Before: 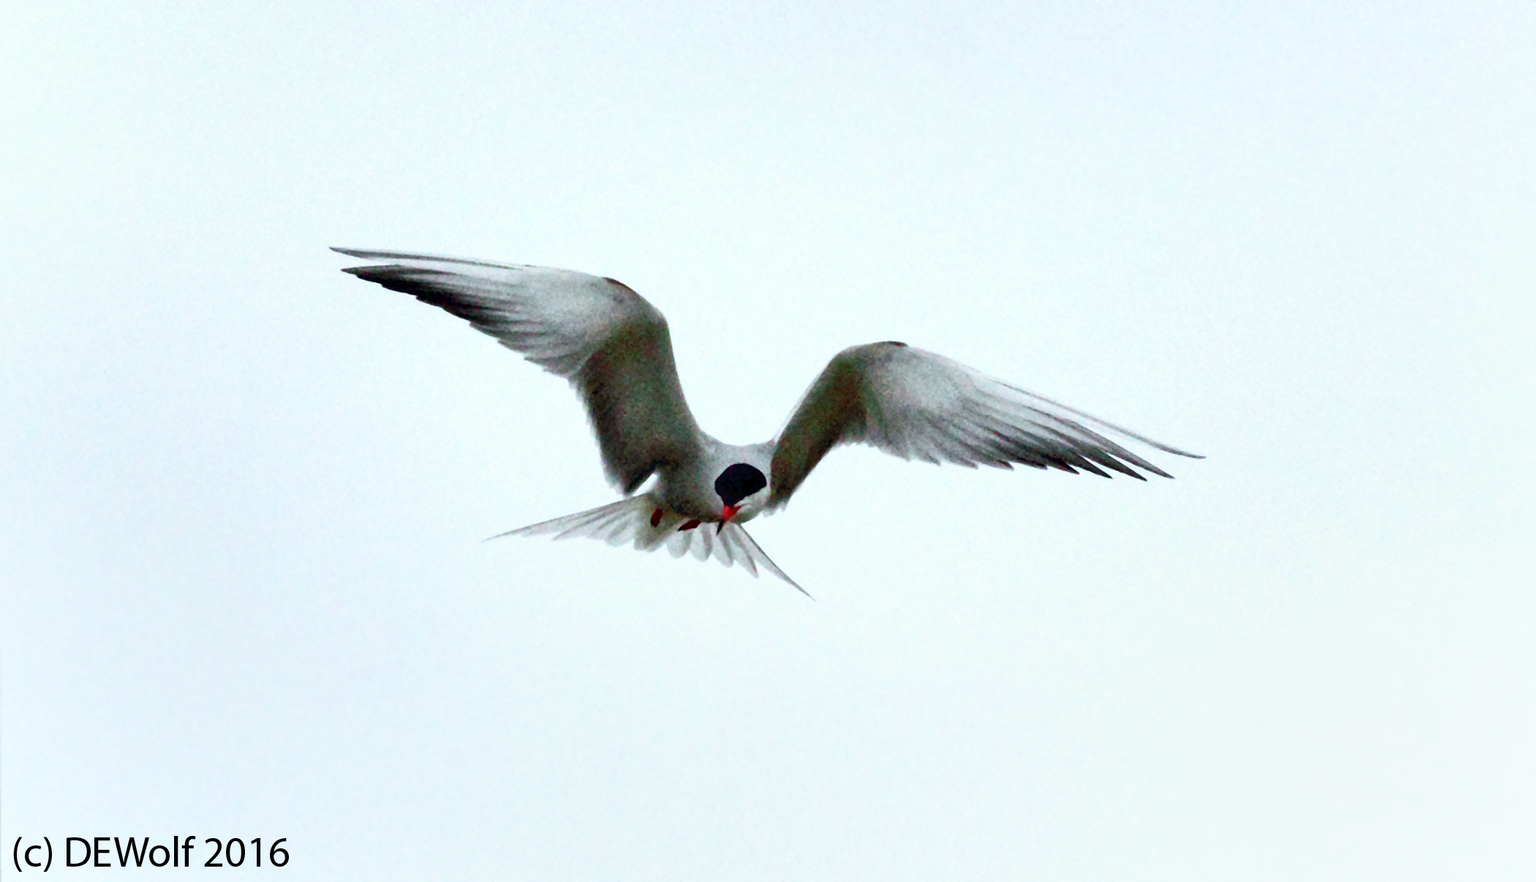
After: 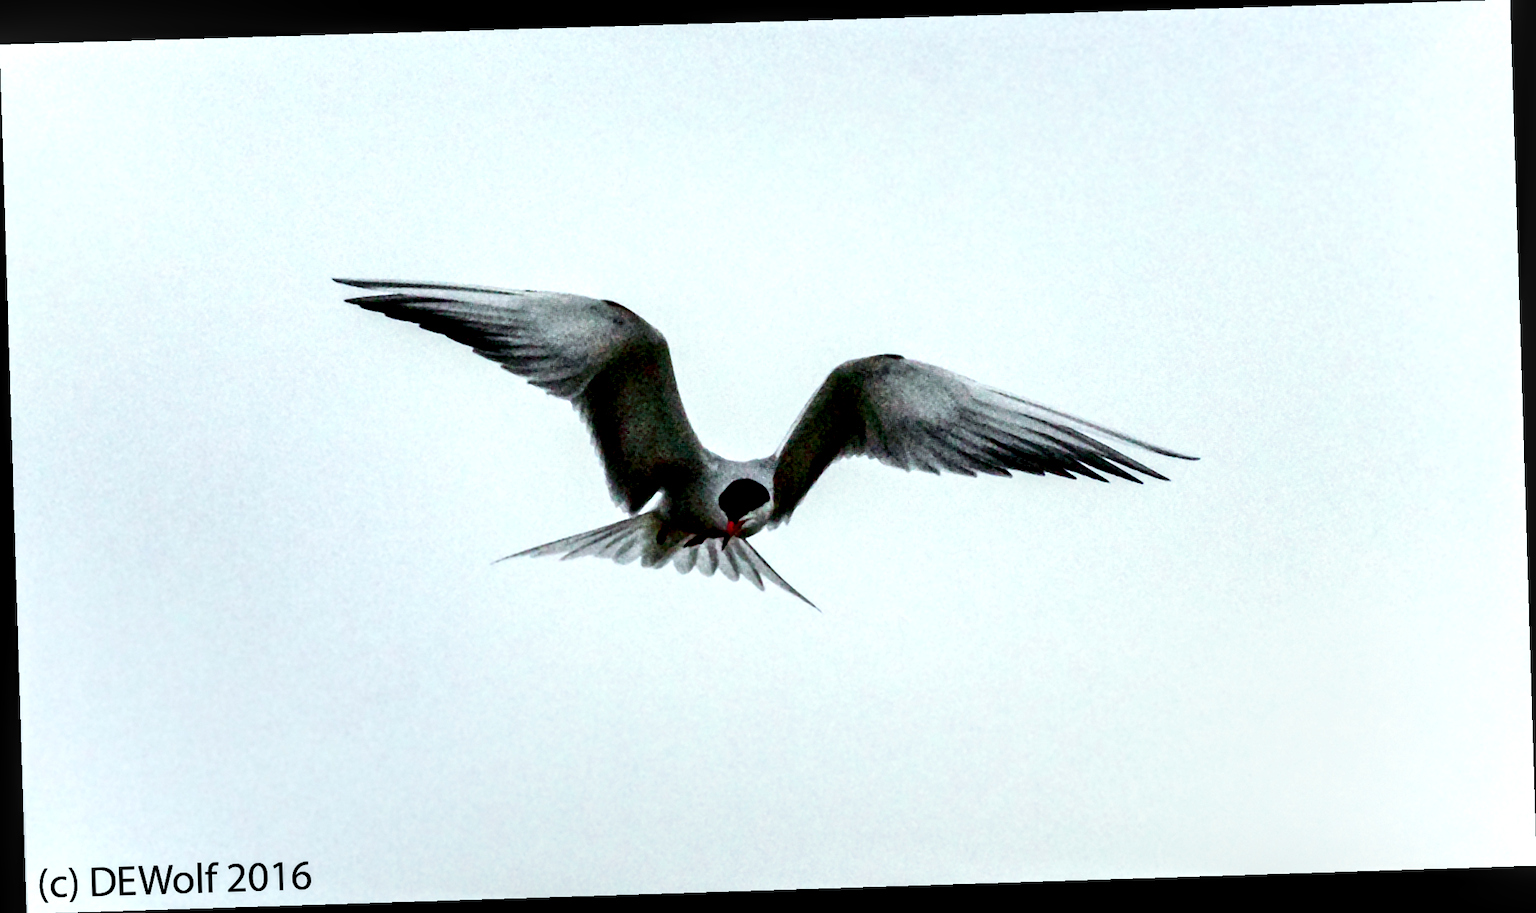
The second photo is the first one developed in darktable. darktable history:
rotate and perspective: rotation -1.77°, lens shift (horizontal) 0.004, automatic cropping off
local contrast: highlights 80%, shadows 57%, detail 175%, midtone range 0.602
contrast brightness saturation: contrast 0.07, brightness -0.13, saturation 0.06
